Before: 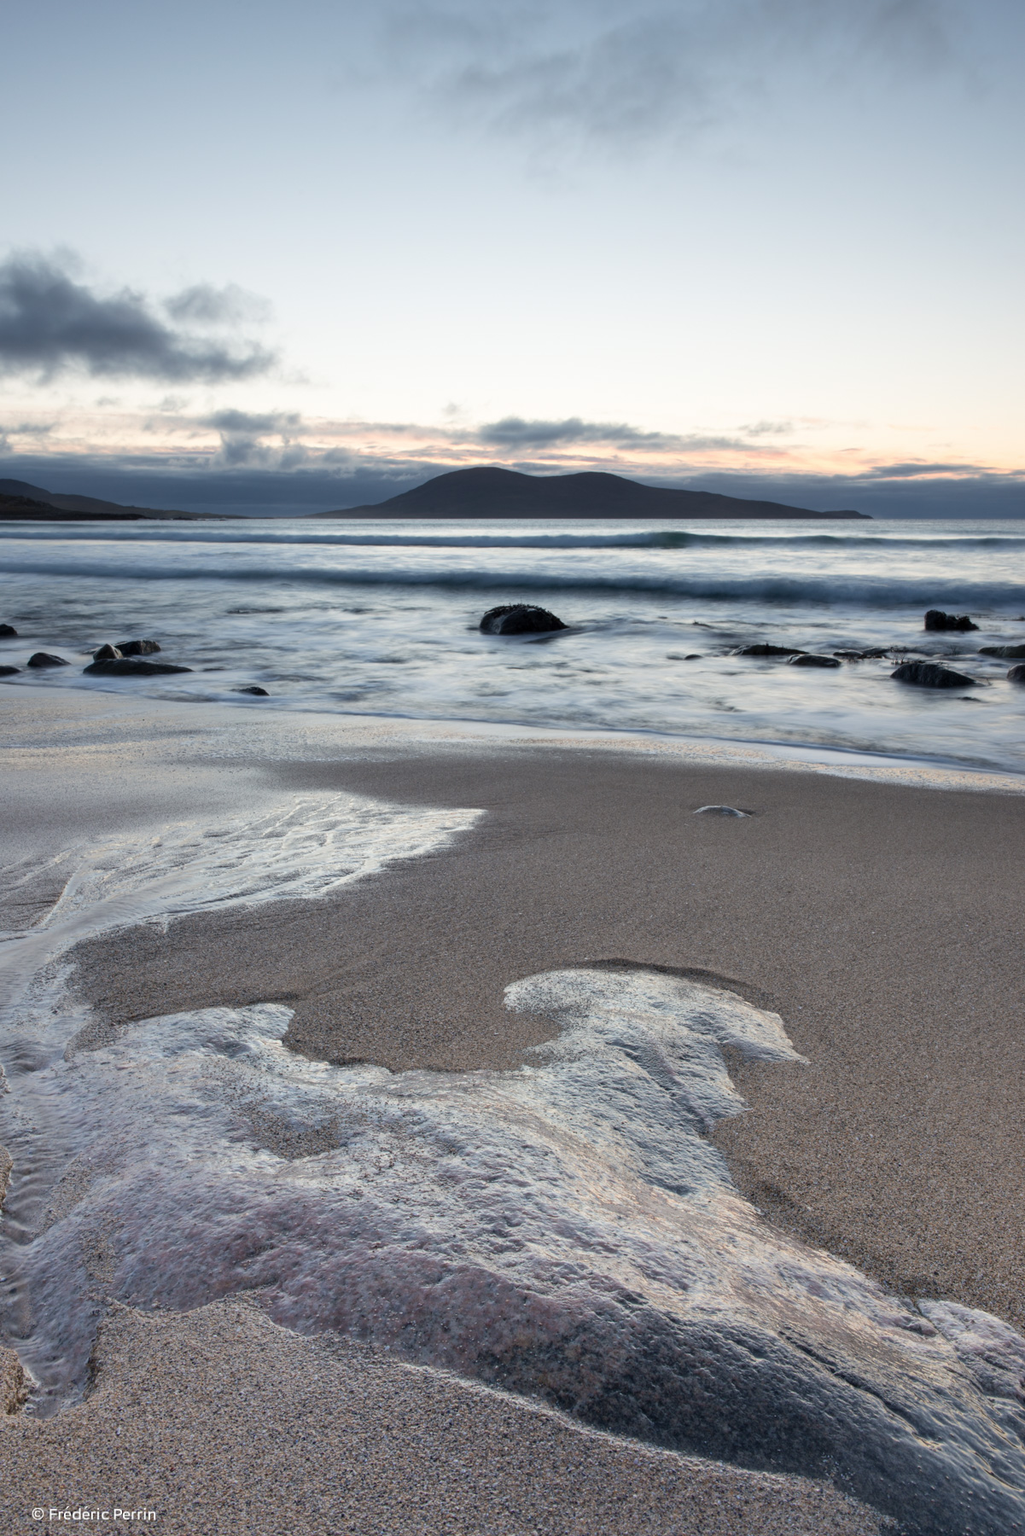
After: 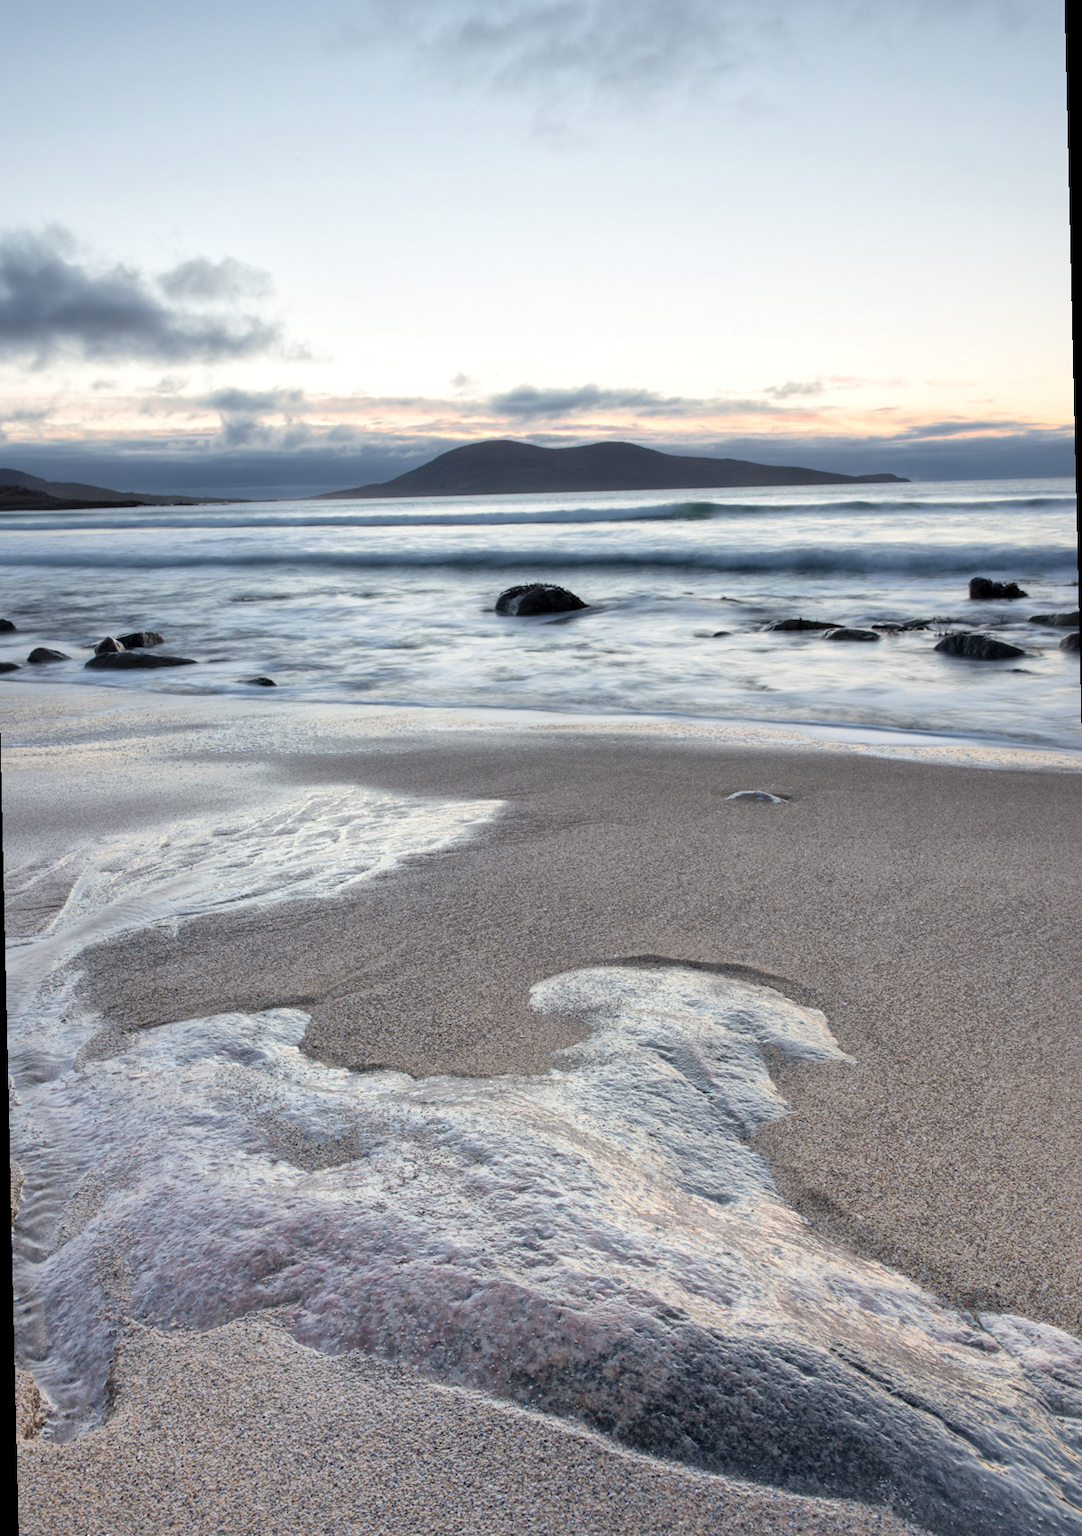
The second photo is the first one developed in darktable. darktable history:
levels: levels [0, 0.492, 0.984]
rotate and perspective: rotation -1.32°, lens shift (horizontal) -0.031, crop left 0.015, crop right 0.985, crop top 0.047, crop bottom 0.982
global tonemap: drago (1, 100), detail 1
